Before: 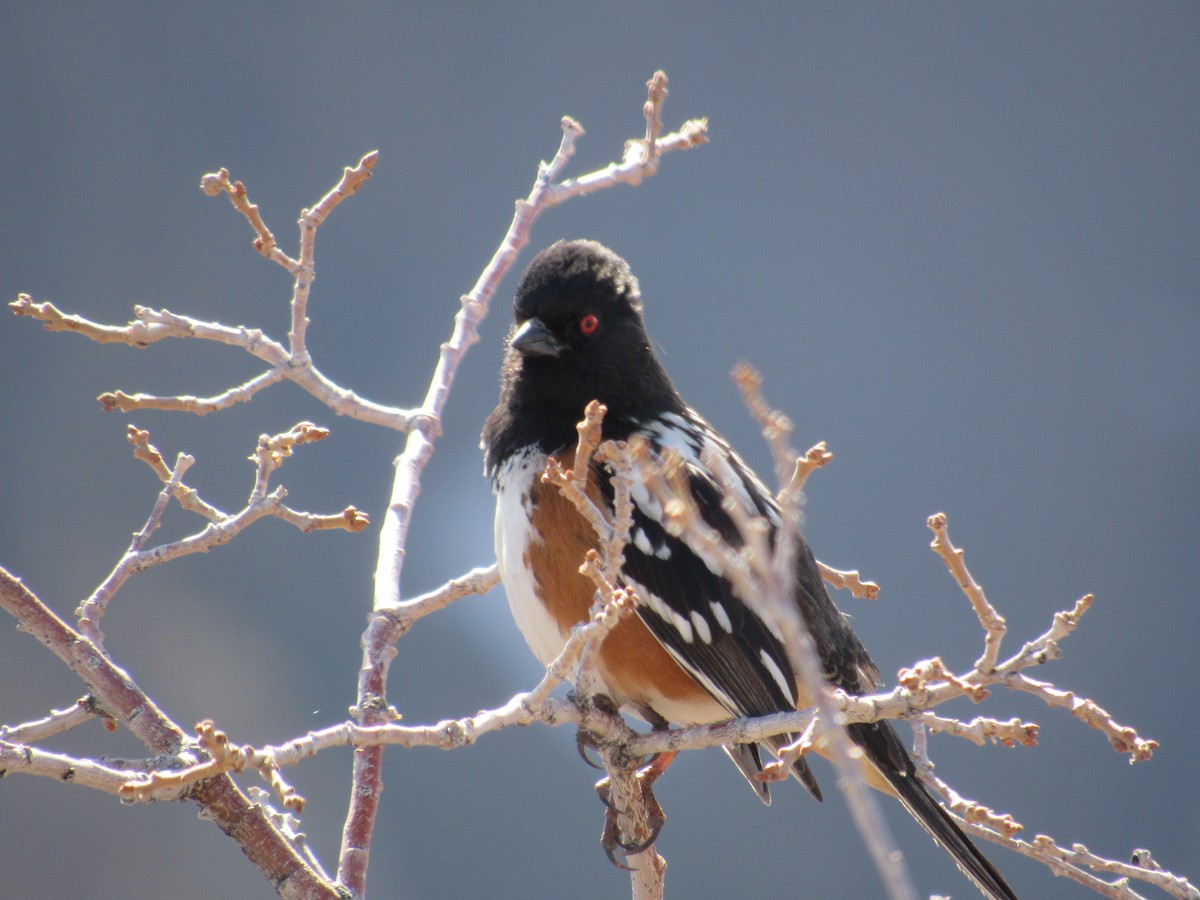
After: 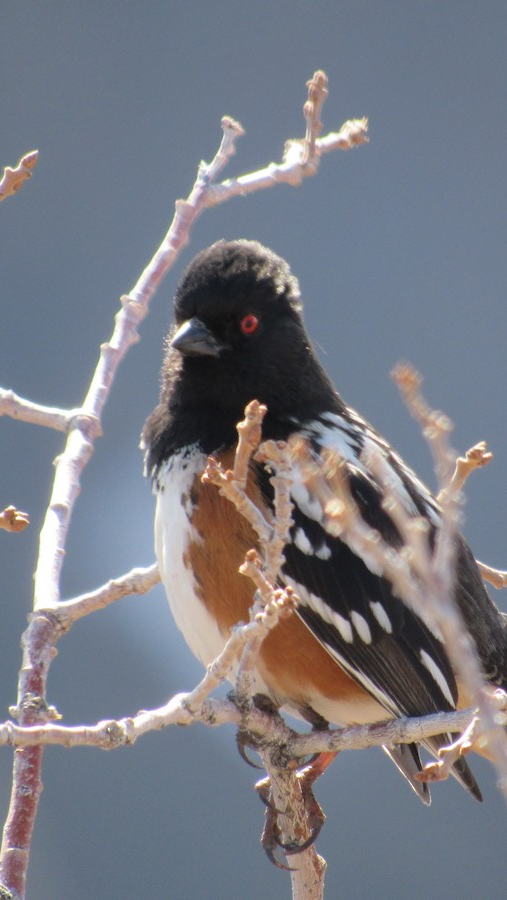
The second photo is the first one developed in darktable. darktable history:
crop: left 28.406%, right 29.284%
